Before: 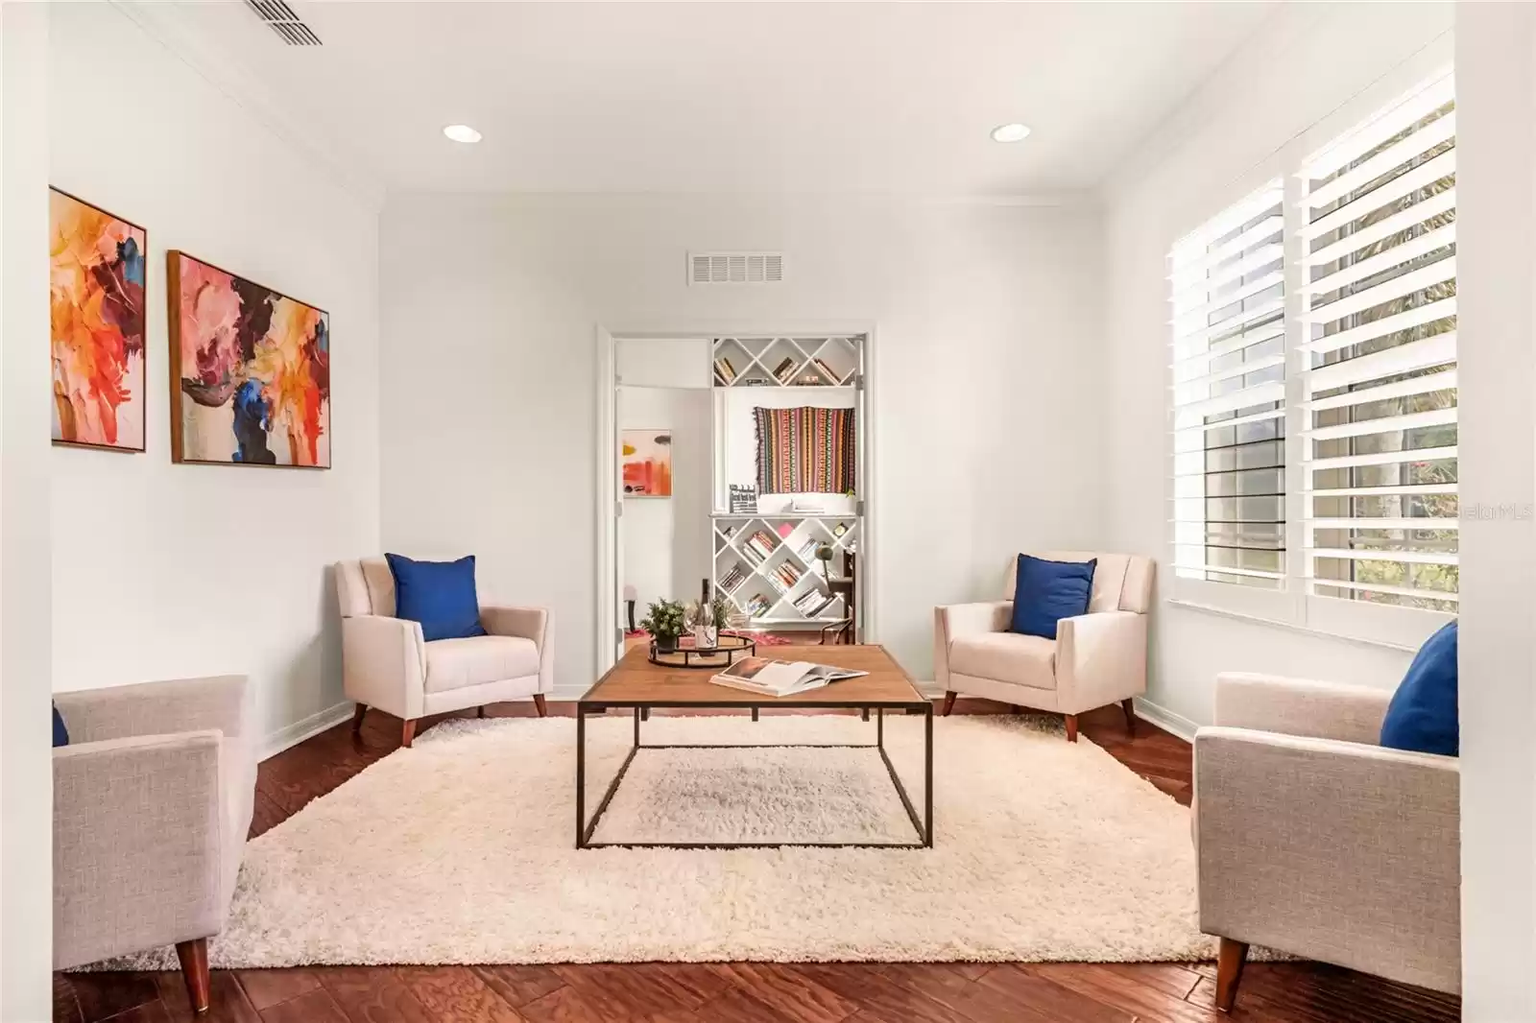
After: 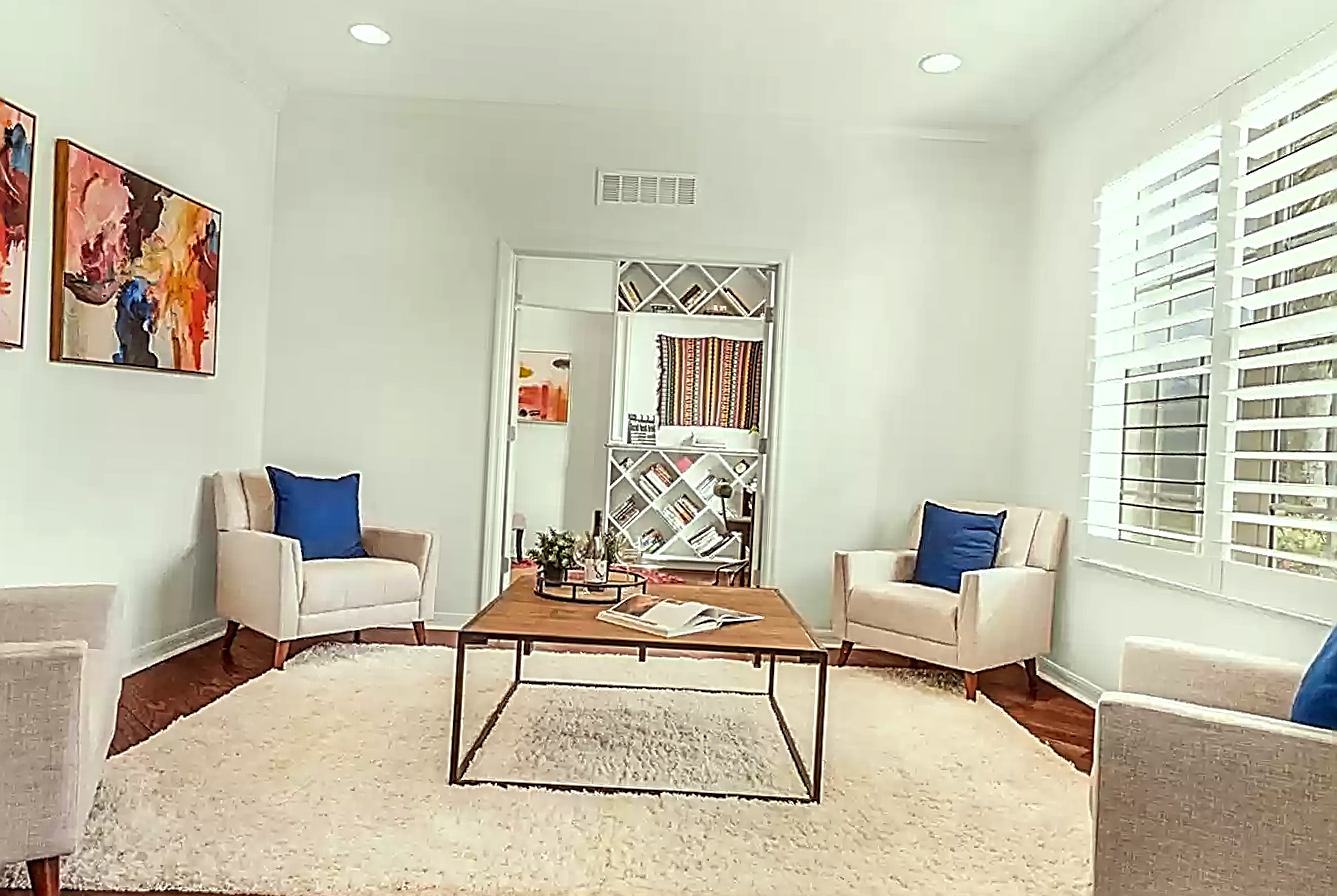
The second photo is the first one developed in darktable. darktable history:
sharpen: amount 1.851
color correction: highlights a* -7.77, highlights b* 3.64
crop and rotate: angle -3.03°, left 5.099%, top 5.185%, right 4.78%, bottom 4.185%
local contrast: on, module defaults
